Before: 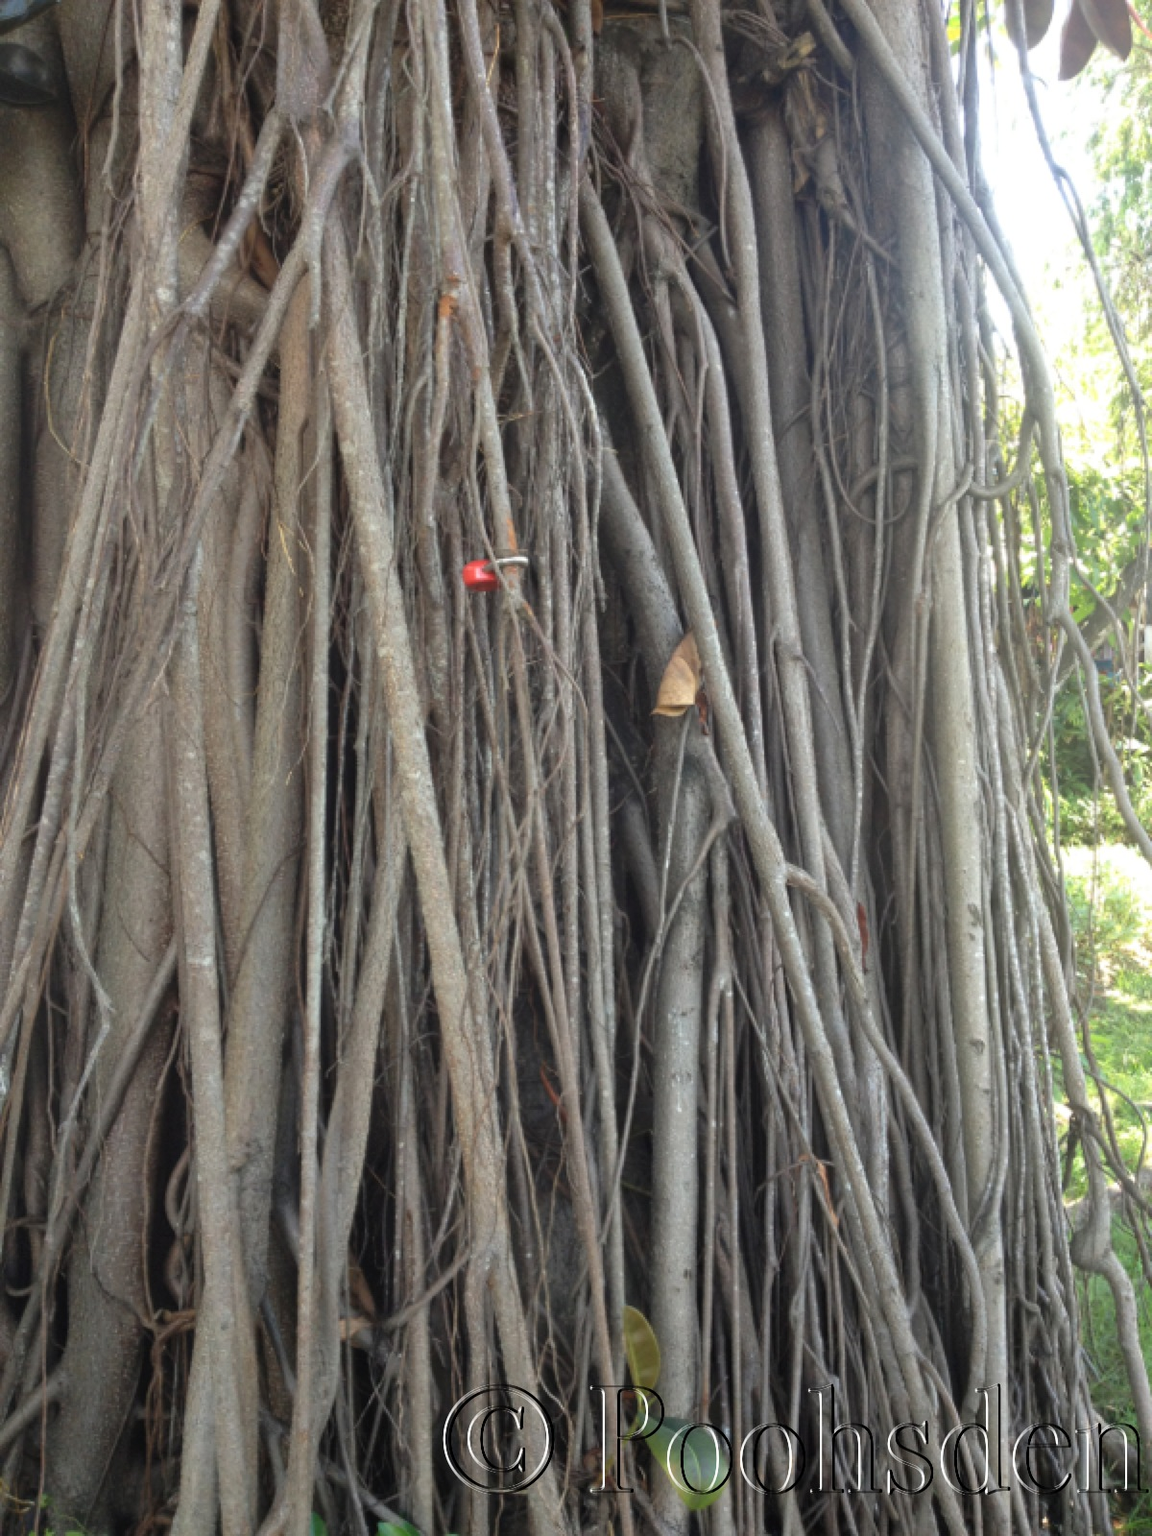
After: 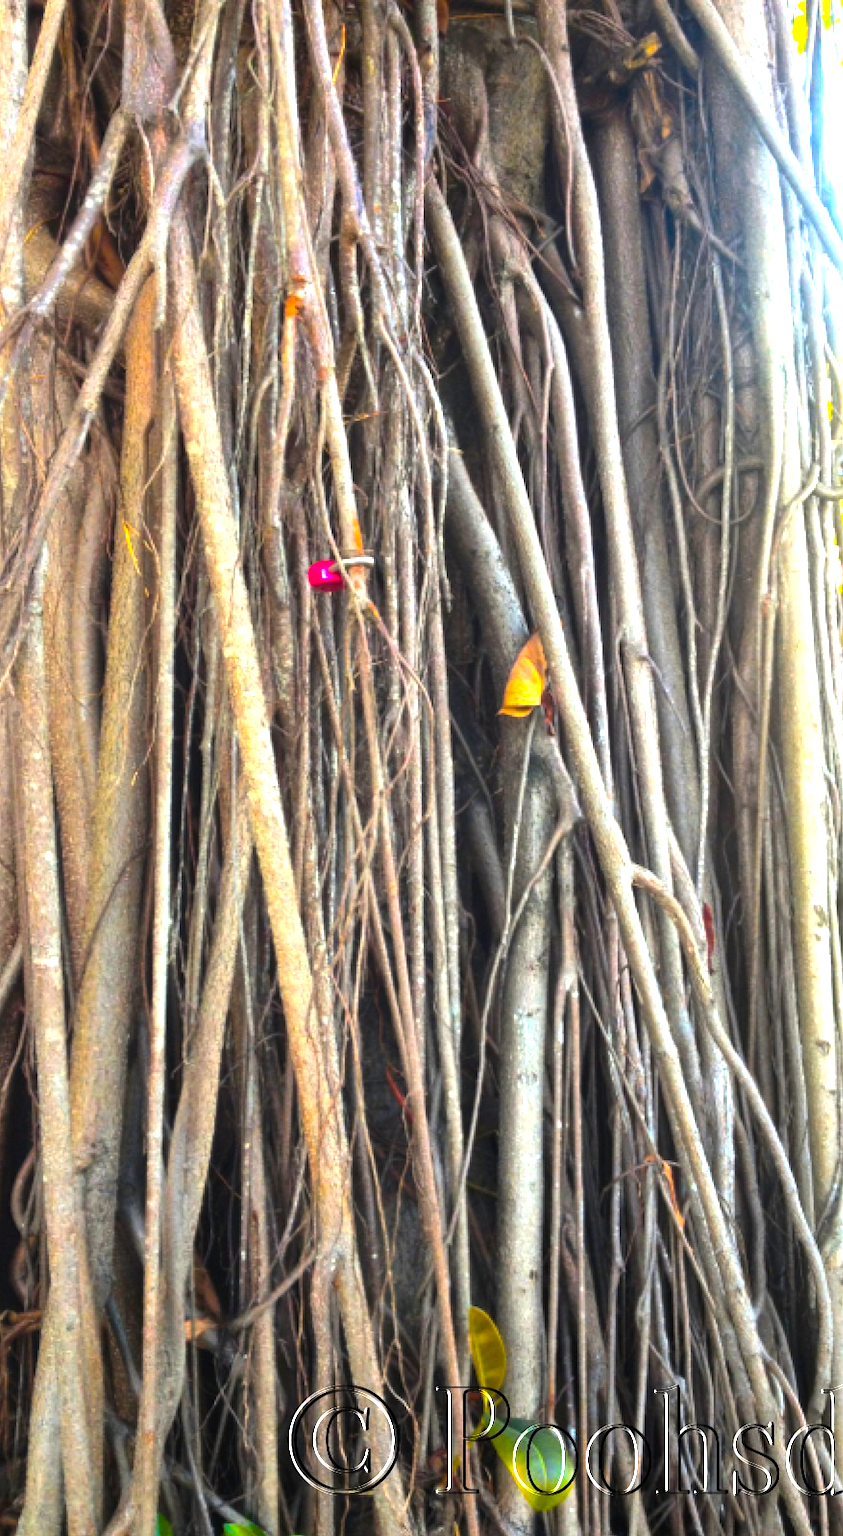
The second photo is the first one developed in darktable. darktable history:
crop: left 13.443%, right 13.31%
color balance rgb: linear chroma grading › highlights 100%, linear chroma grading › global chroma 23.41%, perceptual saturation grading › global saturation 35.38%, hue shift -10.68°, perceptual brilliance grading › highlights 47.25%, perceptual brilliance grading › mid-tones 22.2%, perceptual brilliance grading › shadows -5.93%
